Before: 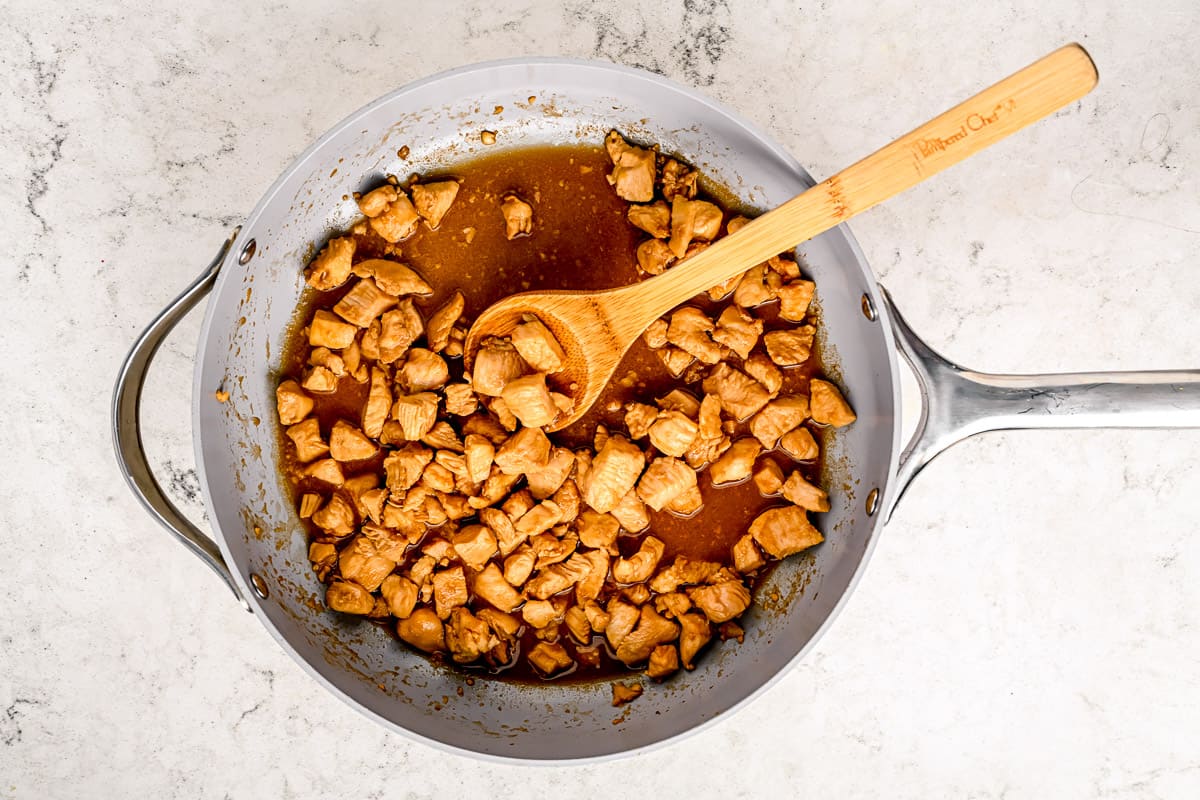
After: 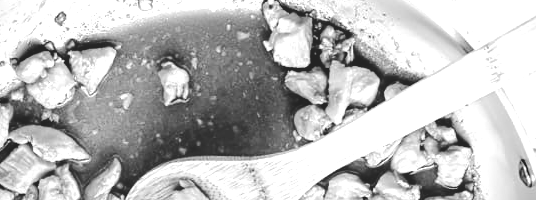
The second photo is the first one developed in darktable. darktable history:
crop: left 28.64%, top 16.832%, right 26.637%, bottom 58.055%
exposure: black level correction 0, exposure 1.1 EV, compensate exposure bias true, compensate highlight preservation false
monochrome: a 1.94, b -0.638
vignetting: on, module defaults
tone curve: curves: ch0 [(0, 0) (0.003, 0.14) (0.011, 0.141) (0.025, 0.141) (0.044, 0.142) (0.069, 0.146) (0.1, 0.151) (0.136, 0.16) (0.177, 0.182) (0.224, 0.214) (0.277, 0.272) (0.335, 0.35) (0.399, 0.453) (0.468, 0.548) (0.543, 0.634) (0.623, 0.715) (0.709, 0.778) (0.801, 0.848) (0.898, 0.902) (1, 1)], preserve colors none
